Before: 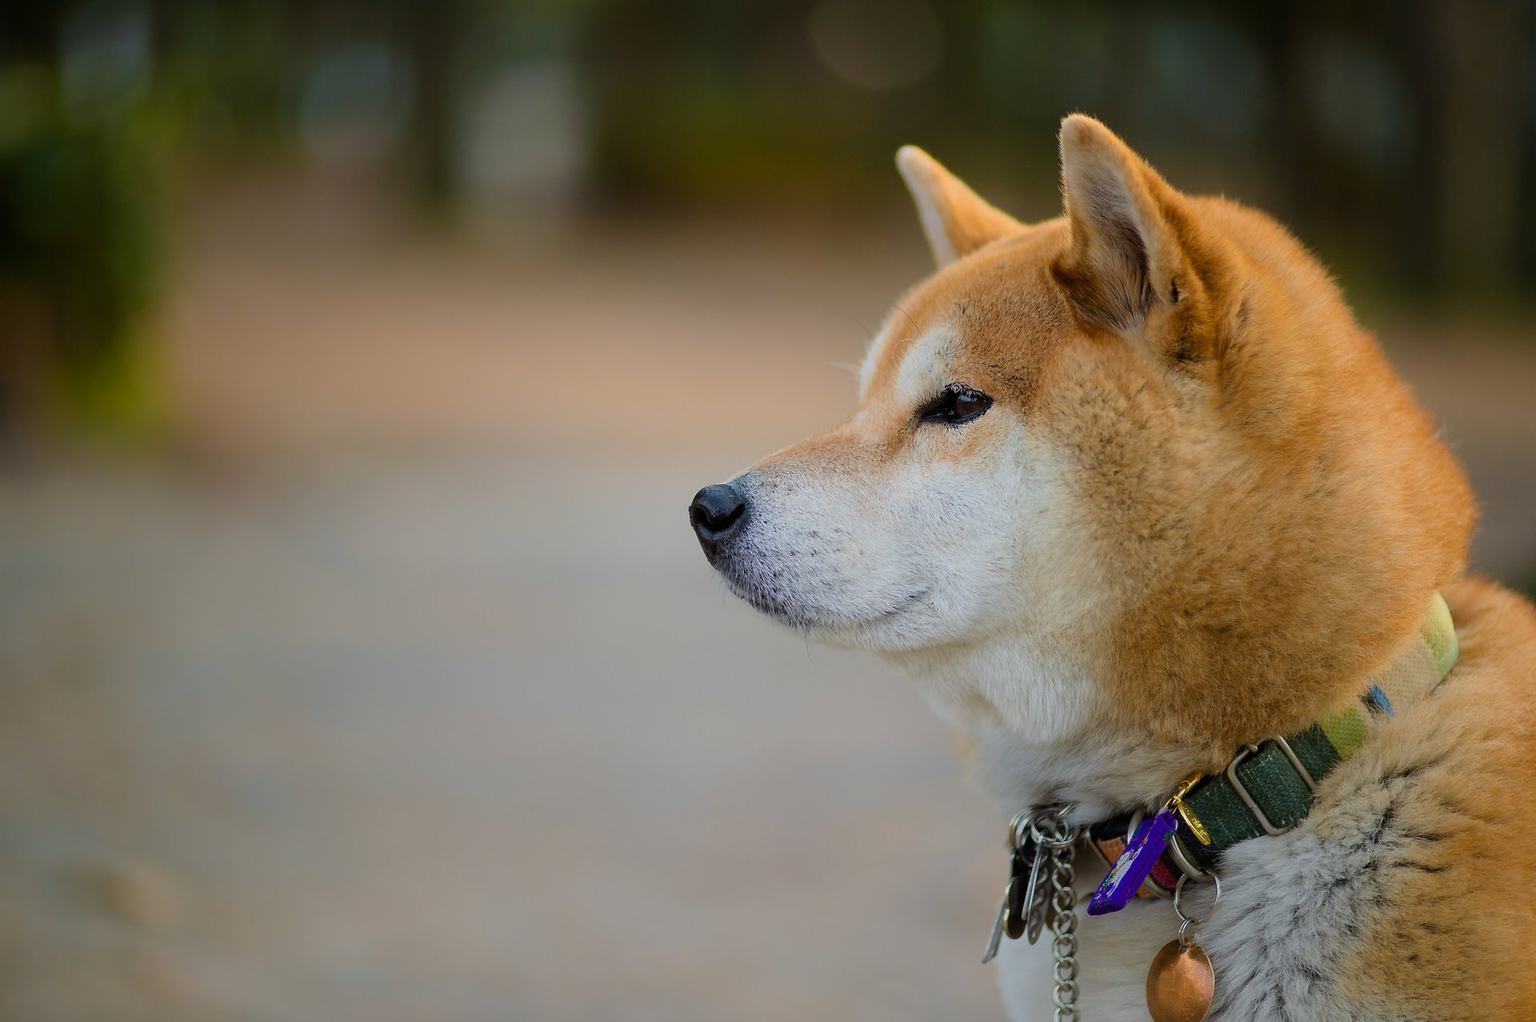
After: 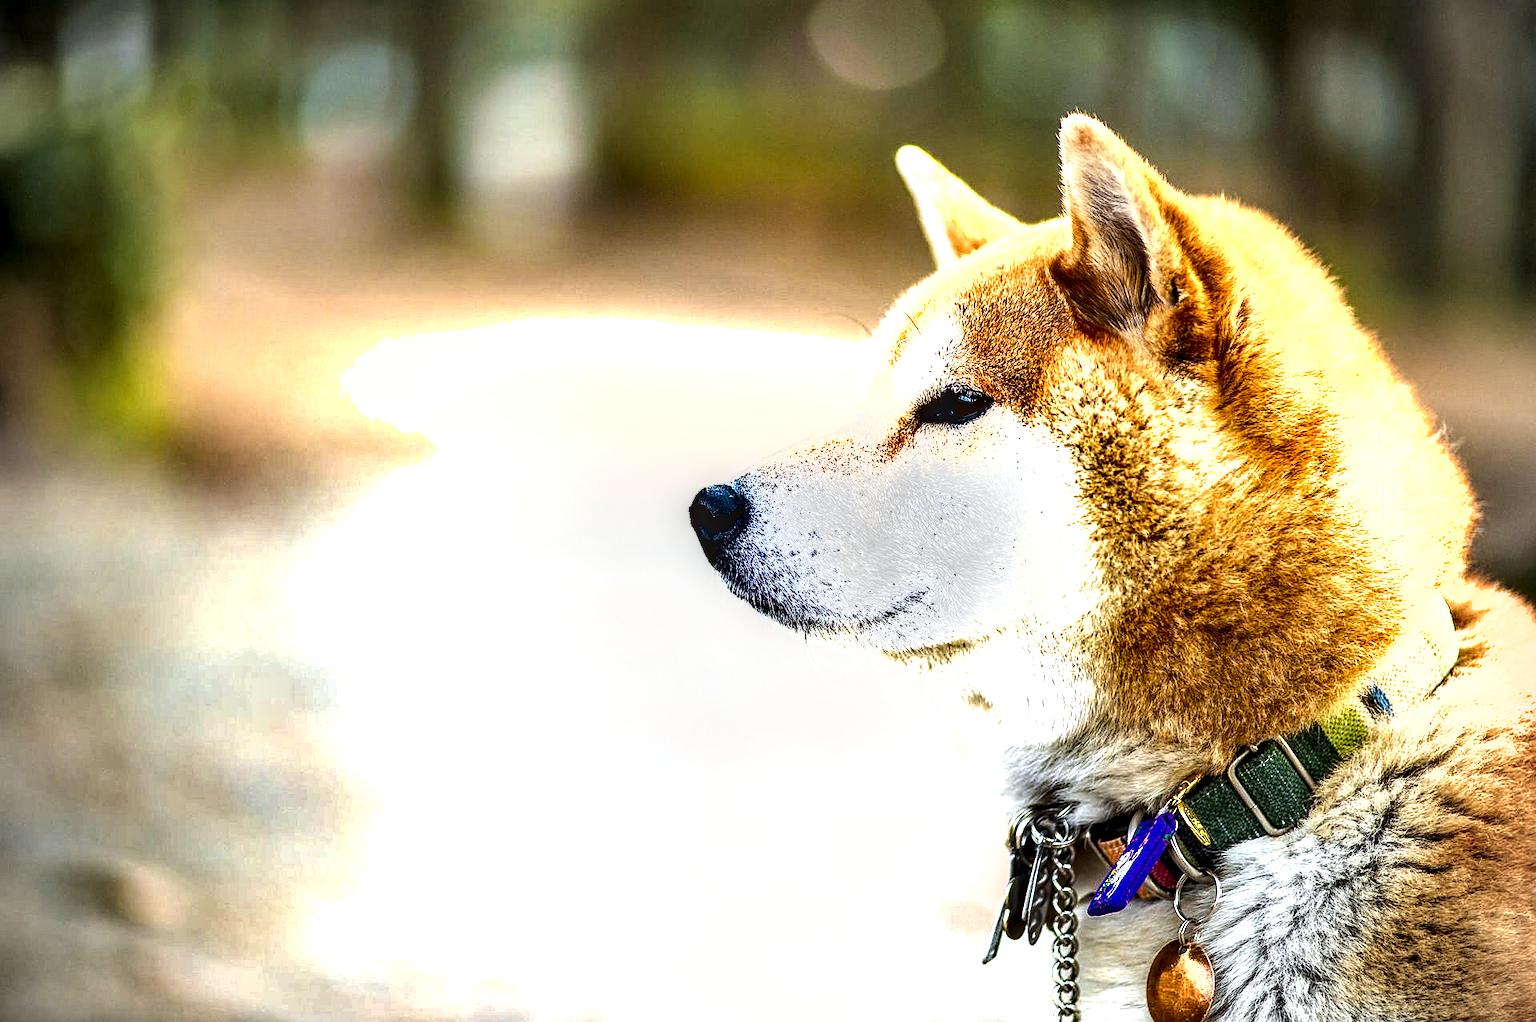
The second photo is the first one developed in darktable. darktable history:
vignetting: unbound false
local contrast: highlights 17%, detail 185%
sharpen: on, module defaults
exposure: black level correction 0, exposure 1.964 EV, compensate exposure bias true, compensate highlight preservation false
shadows and highlights: shadows 30.73, highlights -62.94, soften with gaussian
